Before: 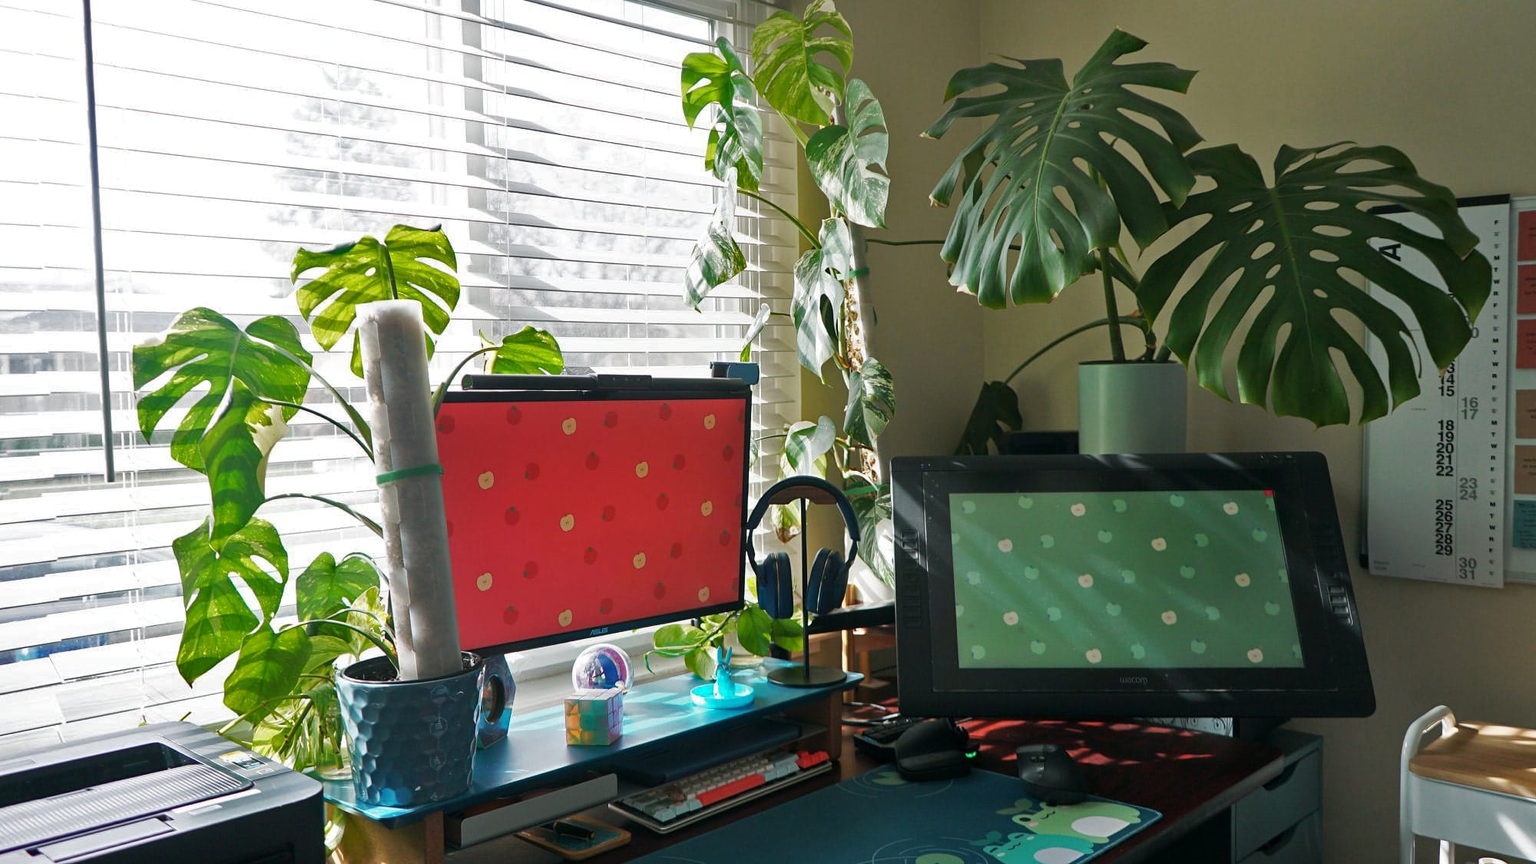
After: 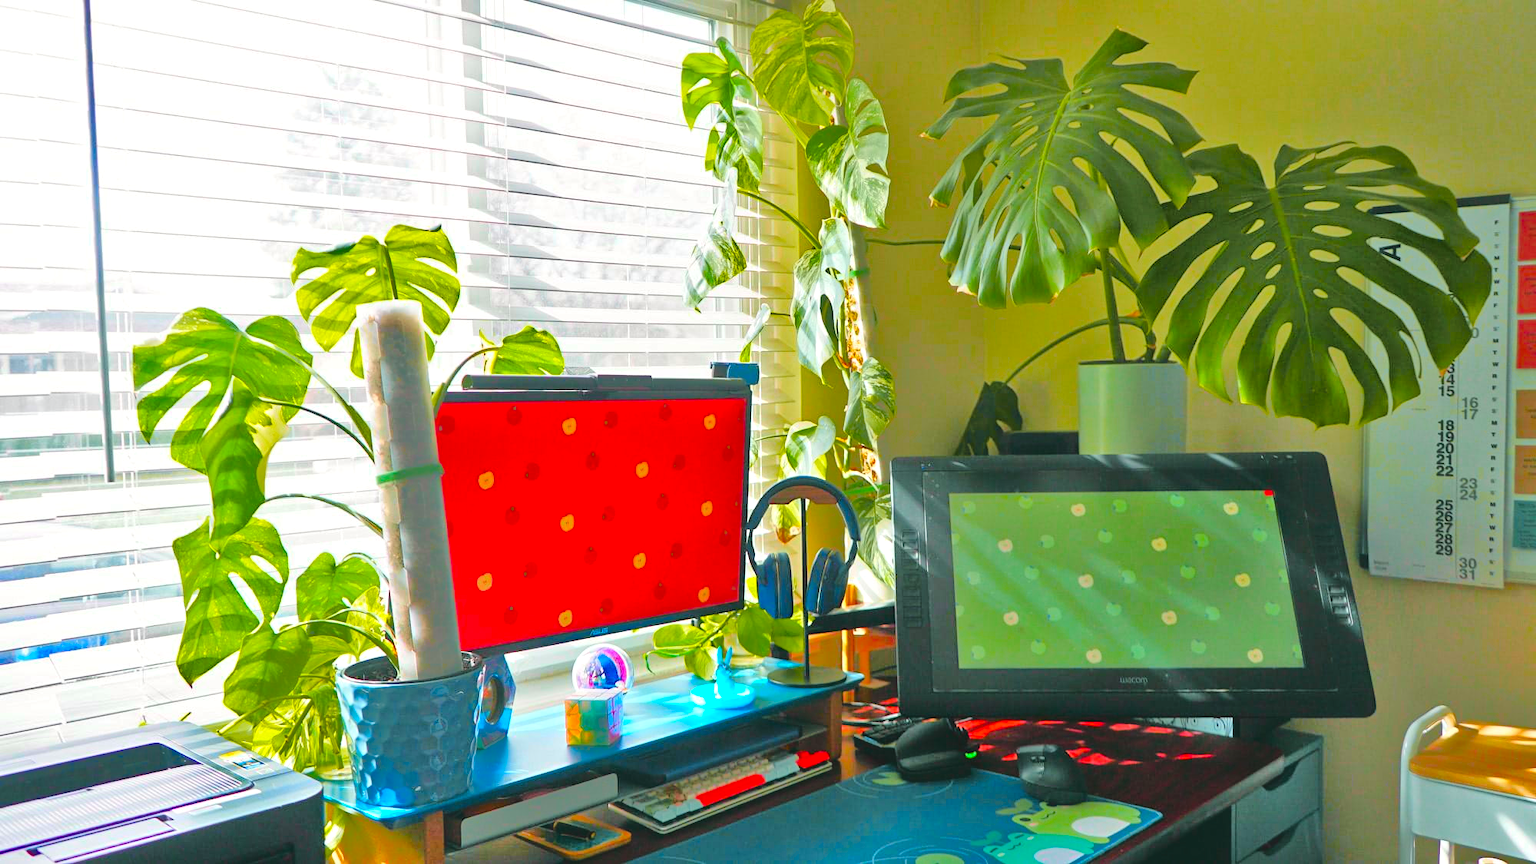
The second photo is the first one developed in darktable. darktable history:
color balance rgb: linear chroma grading › global chroma 23.15%, perceptual saturation grading › global saturation 28.7%, perceptual saturation grading › mid-tones 12.04%, perceptual saturation grading › shadows 10.19%, global vibrance 22.22%
tone equalizer: -8 EV -0.528 EV, -7 EV -0.319 EV, -6 EV -0.083 EV, -5 EV 0.413 EV, -4 EV 0.985 EV, -3 EV 0.791 EV, -2 EV -0.01 EV, -1 EV 0.14 EV, +0 EV -0.012 EV, smoothing 1
tone curve: curves: ch0 [(0, 0) (0.131, 0.135) (0.288, 0.372) (0.451, 0.608) (0.612, 0.739) (0.736, 0.832) (1, 1)]; ch1 [(0, 0) (0.392, 0.398) (0.487, 0.471) (0.496, 0.493) (0.519, 0.531) (0.557, 0.591) (0.581, 0.639) (0.622, 0.711) (1, 1)]; ch2 [(0, 0) (0.388, 0.344) (0.438, 0.425) (0.476, 0.482) (0.502, 0.508) (0.524, 0.531) (0.538, 0.58) (0.58, 0.621) (0.613, 0.679) (0.655, 0.738) (1, 1)], color space Lab, independent channels, preserve colors none
shadows and highlights: shadows 43.06, highlights 6.94
exposure: black level correction -0.008, exposure 0.067 EV, compensate highlight preservation false
